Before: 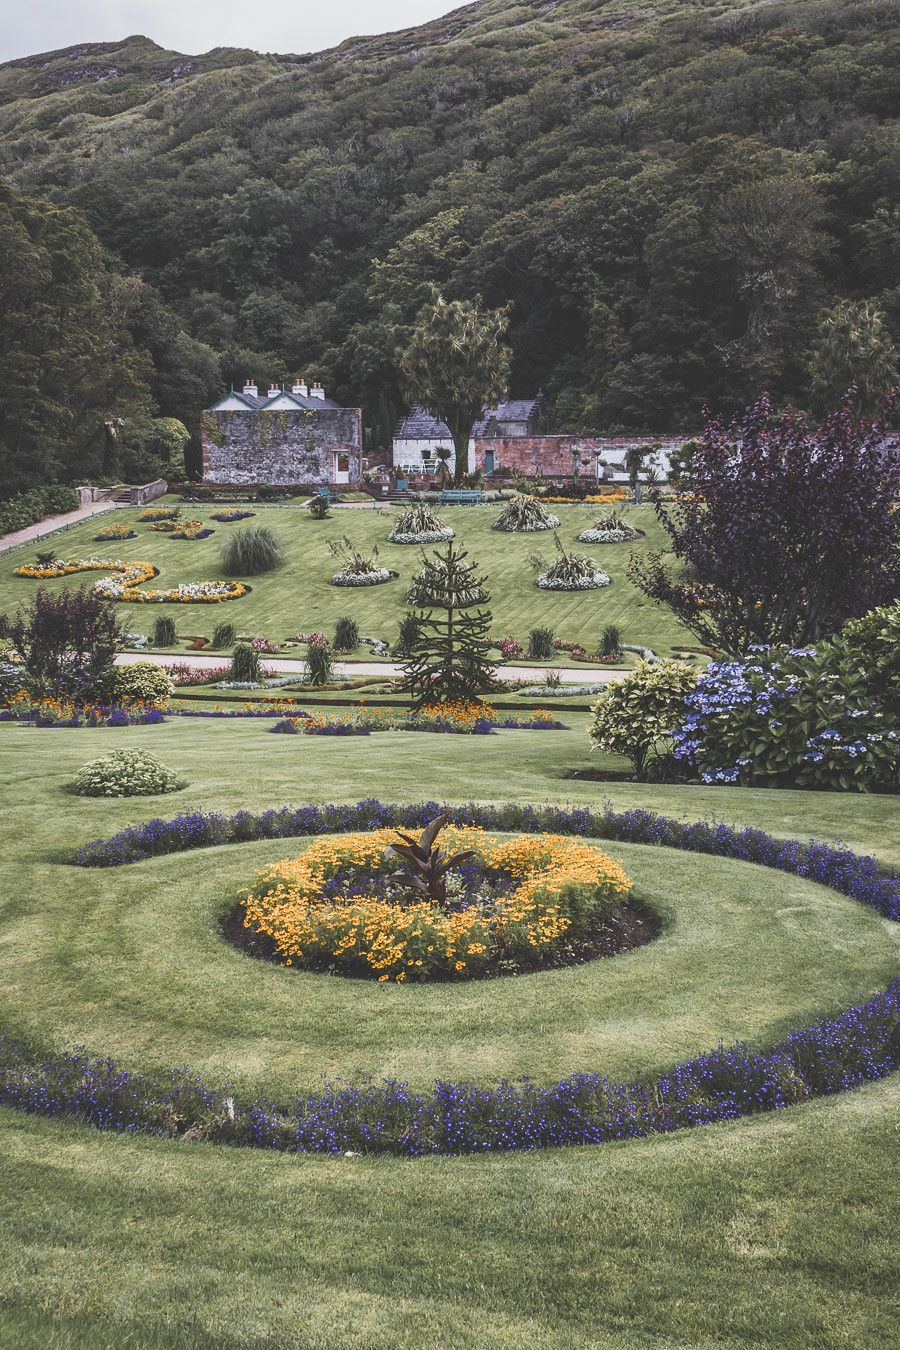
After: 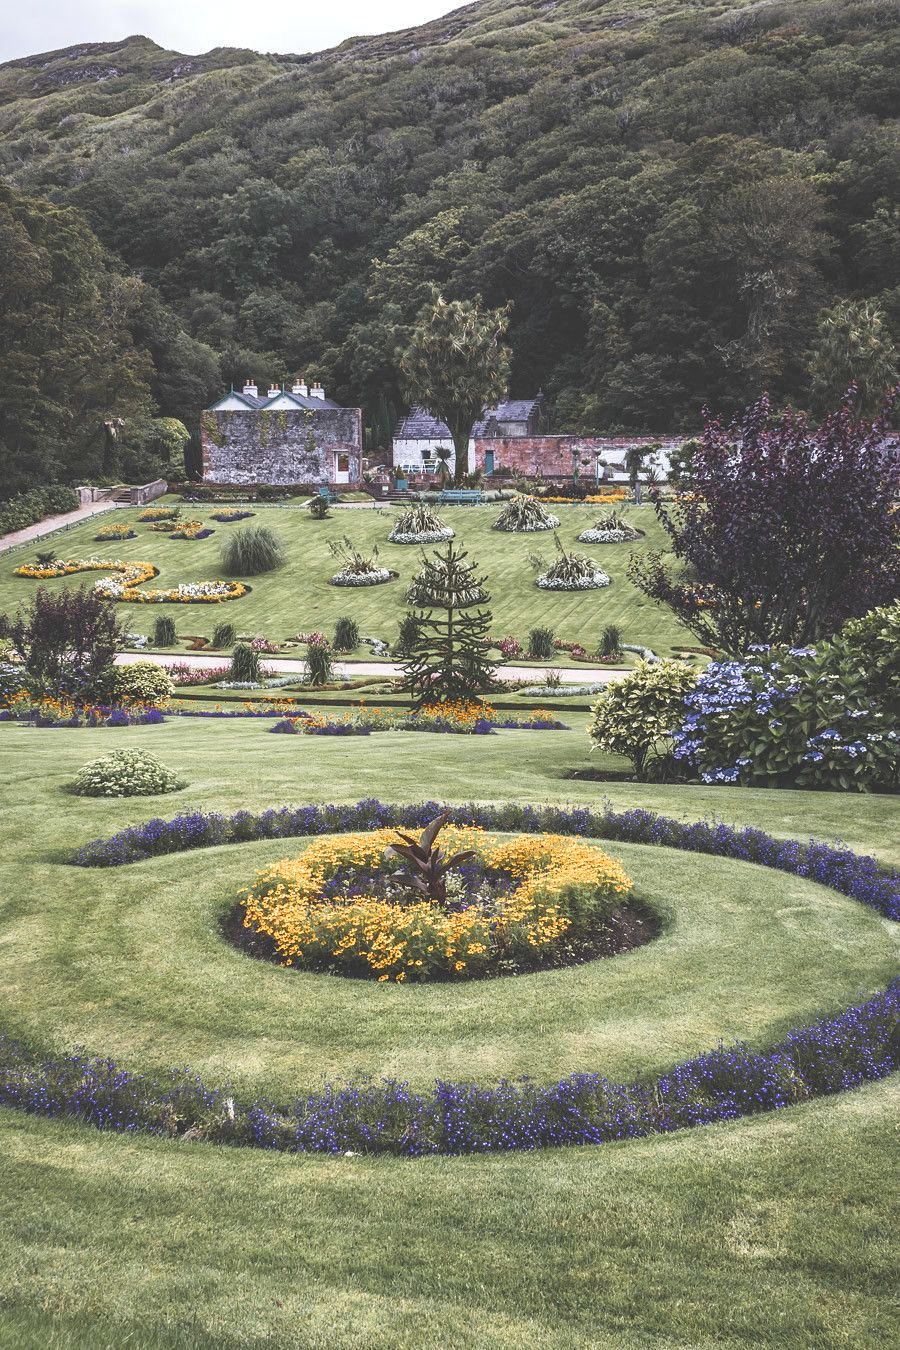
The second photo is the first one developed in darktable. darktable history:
exposure: exposure 0.347 EV, compensate highlight preservation false
